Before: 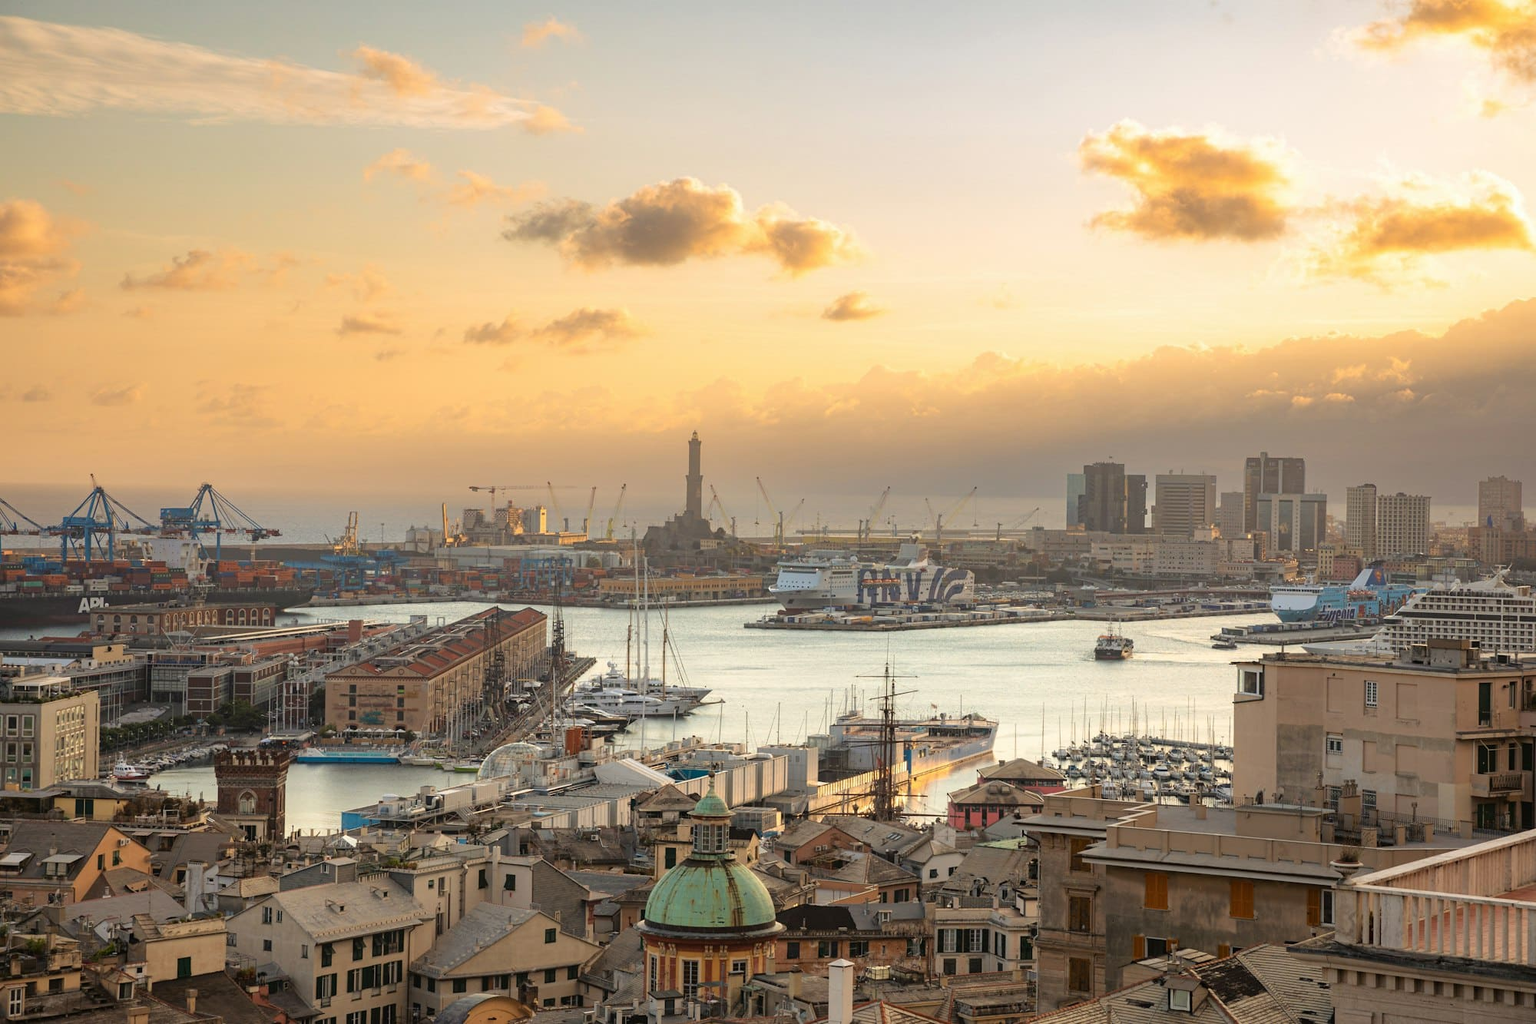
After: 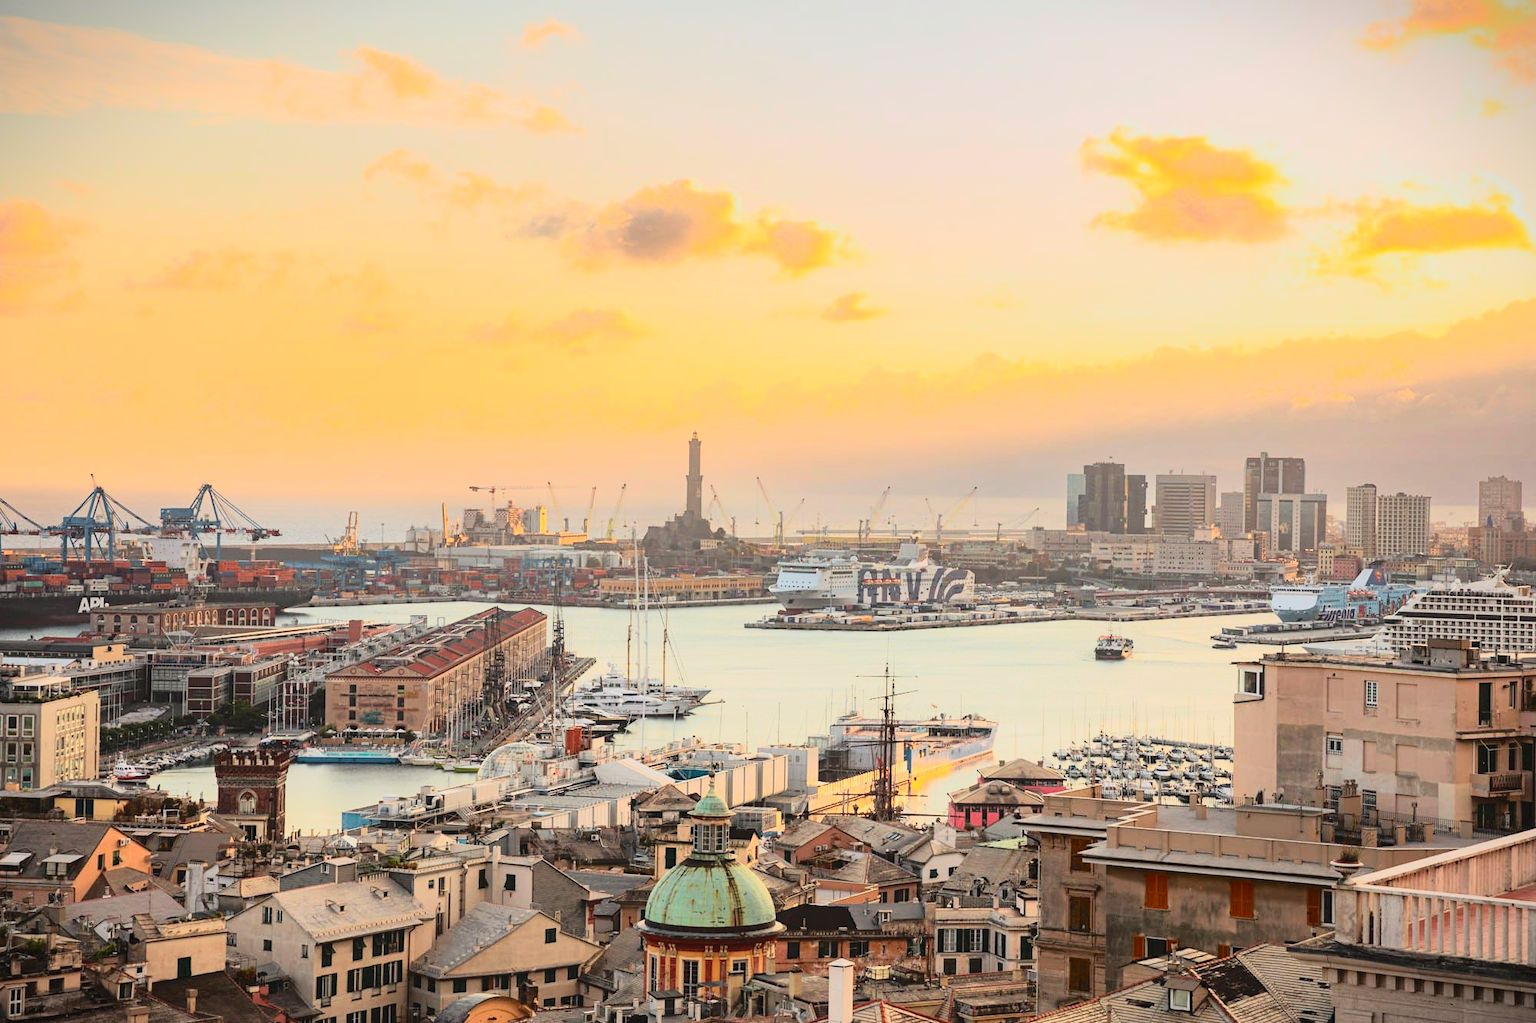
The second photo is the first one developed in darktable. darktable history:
tone curve: curves: ch0 [(0, 0.032) (0.094, 0.08) (0.265, 0.208) (0.41, 0.417) (0.498, 0.496) (0.638, 0.673) (0.819, 0.841) (0.96, 0.899)]; ch1 [(0, 0) (0.161, 0.092) (0.37, 0.302) (0.417, 0.434) (0.495, 0.498) (0.576, 0.589) (0.725, 0.765) (1, 1)]; ch2 [(0, 0) (0.352, 0.403) (0.45, 0.469) (0.521, 0.515) (0.59, 0.579) (1, 1)], color space Lab, independent channels, preserve colors none
contrast brightness saturation: contrast 0.24, brightness 0.26, saturation 0.39
vignetting: fall-off start 100%, brightness -0.406, saturation -0.3, width/height ratio 1.324, dithering 8-bit output, unbound false
